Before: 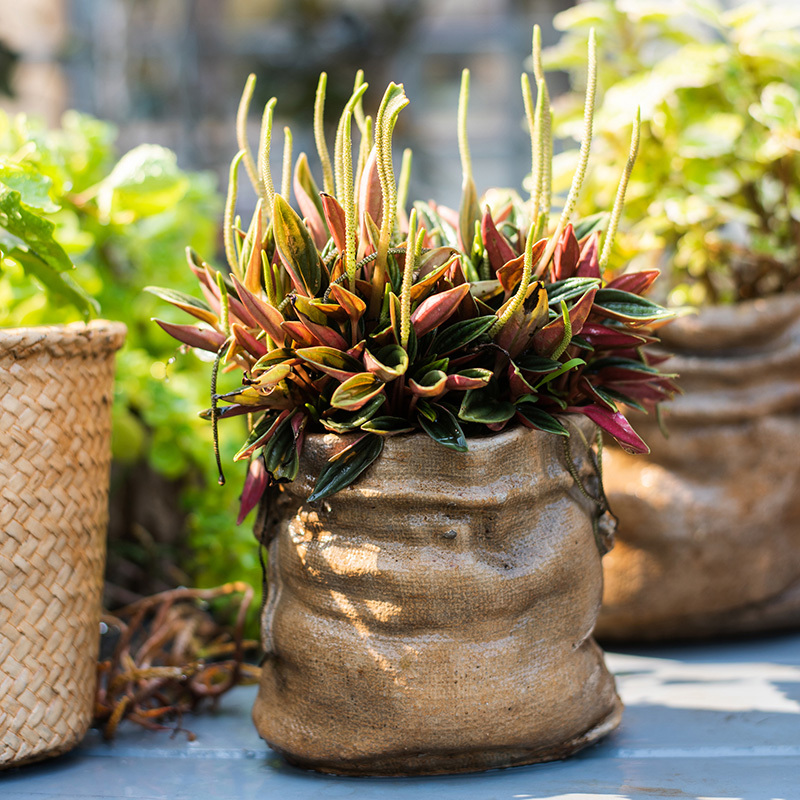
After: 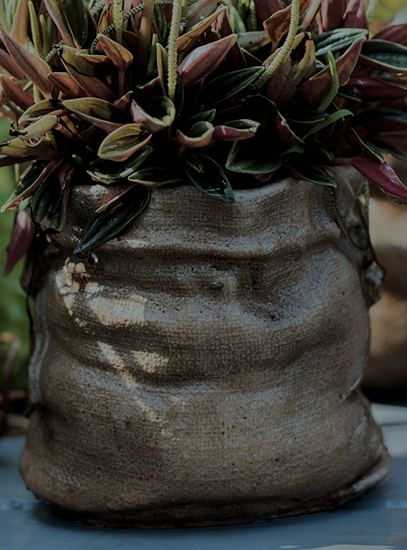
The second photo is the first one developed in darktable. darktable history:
white balance: red 1, blue 1
crop and rotate: left 29.237%, top 31.152%, right 19.807%
local contrast: mode bilateral grid, contrast 20, coarseness 50, detail 120%, midtone range 0.2
color correction: highlights a* -12.64, highlights b* -18.1, saturation 0.7
tone equalizer: -8 EV -2 EV, -7 EV -2 EV, -6 EV -2 EV, -5 EV -2 EV, -4 EV -2 EV, -3 EV -2 EV, -2 EV -2 EV, -1 EV -1.63 EV, +0 EV -2 EV
